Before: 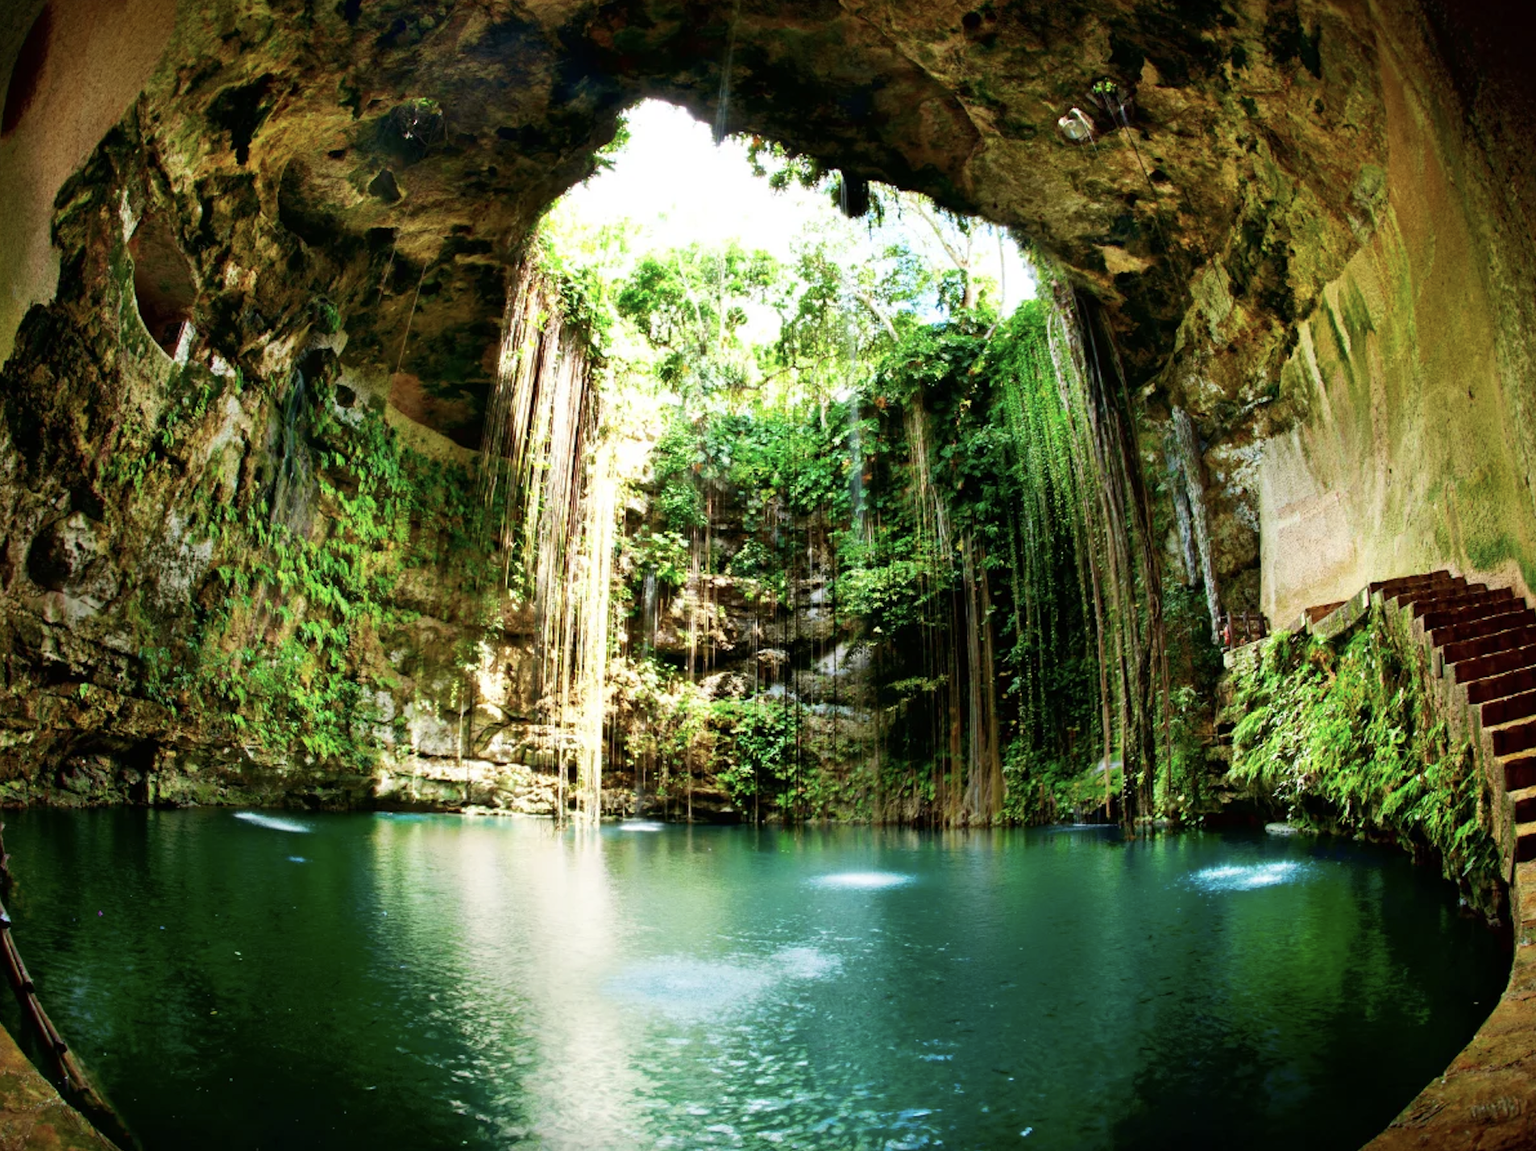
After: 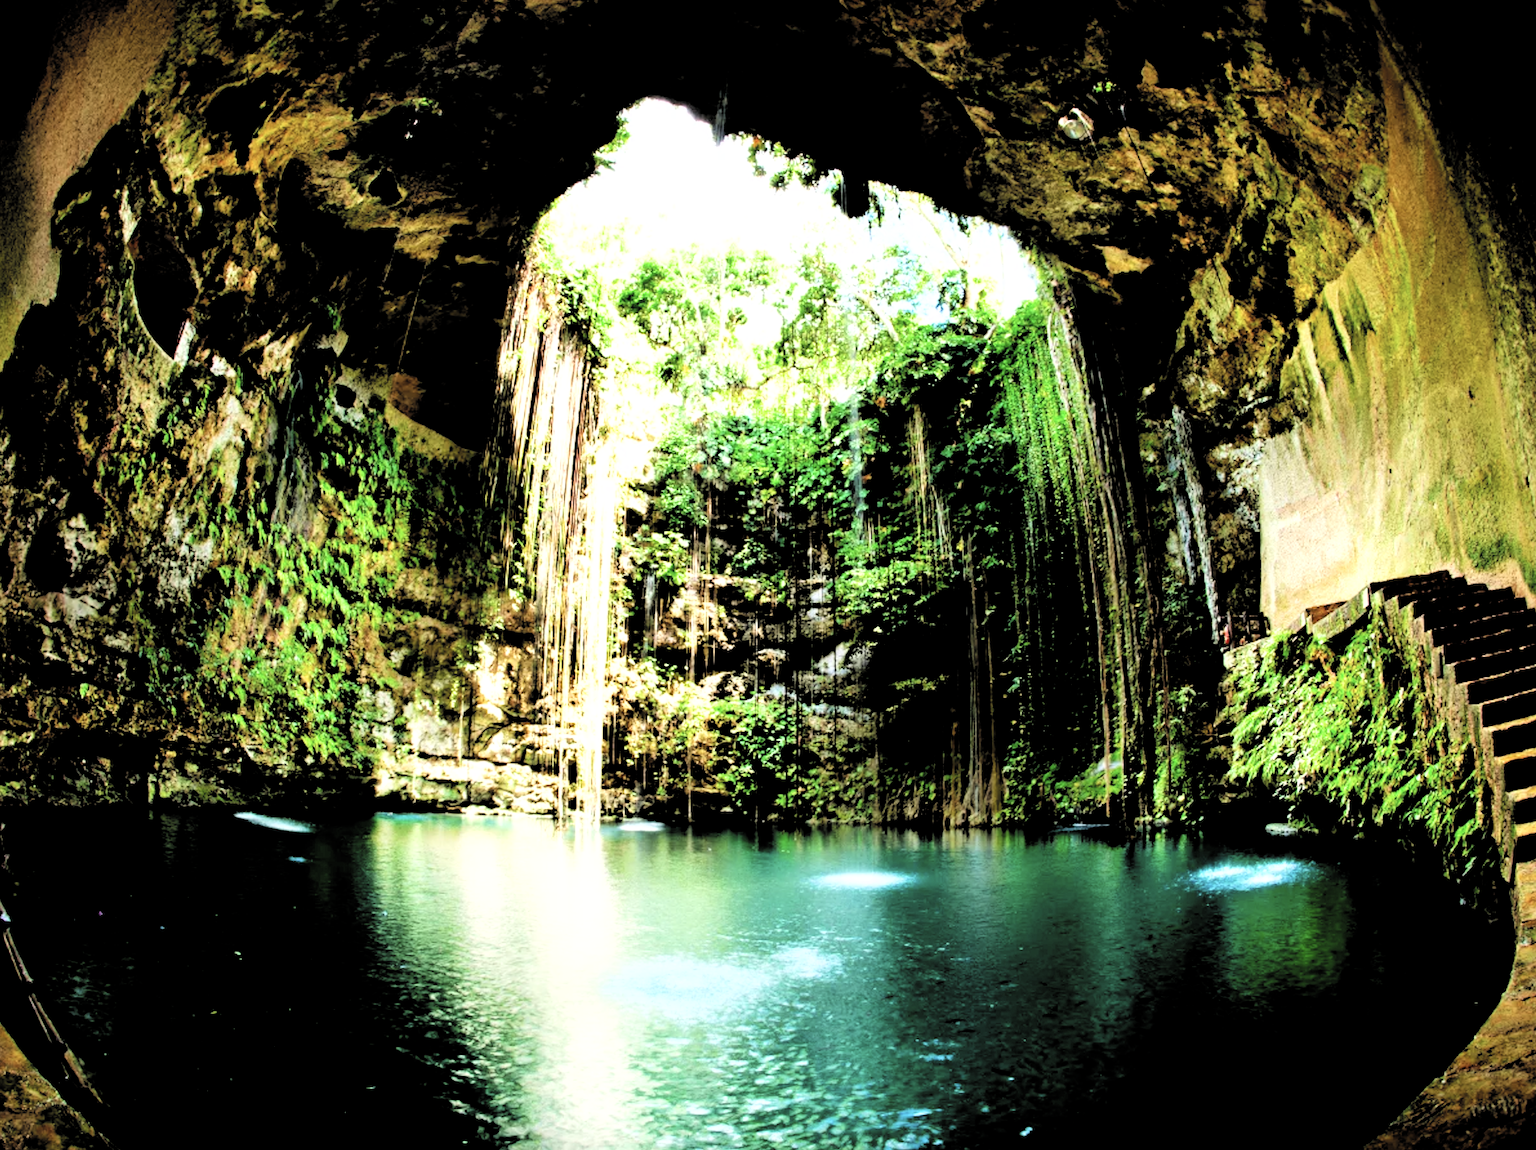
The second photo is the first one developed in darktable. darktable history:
filmic rgb: middle gray luminance 13.35%, black relative exposure -2.02 EV, white relative exposure 3.08 EV, target black luminance 0%, hardness 1.81, latitude 58.99%, contrast 1.714, highlights saturation mix 5.74%, shadows ↔ highlights balance -37.41%, add noise in highlights 0.001, color science v3 (2019), use custom middle-gray values true, contrast in highlights soft
